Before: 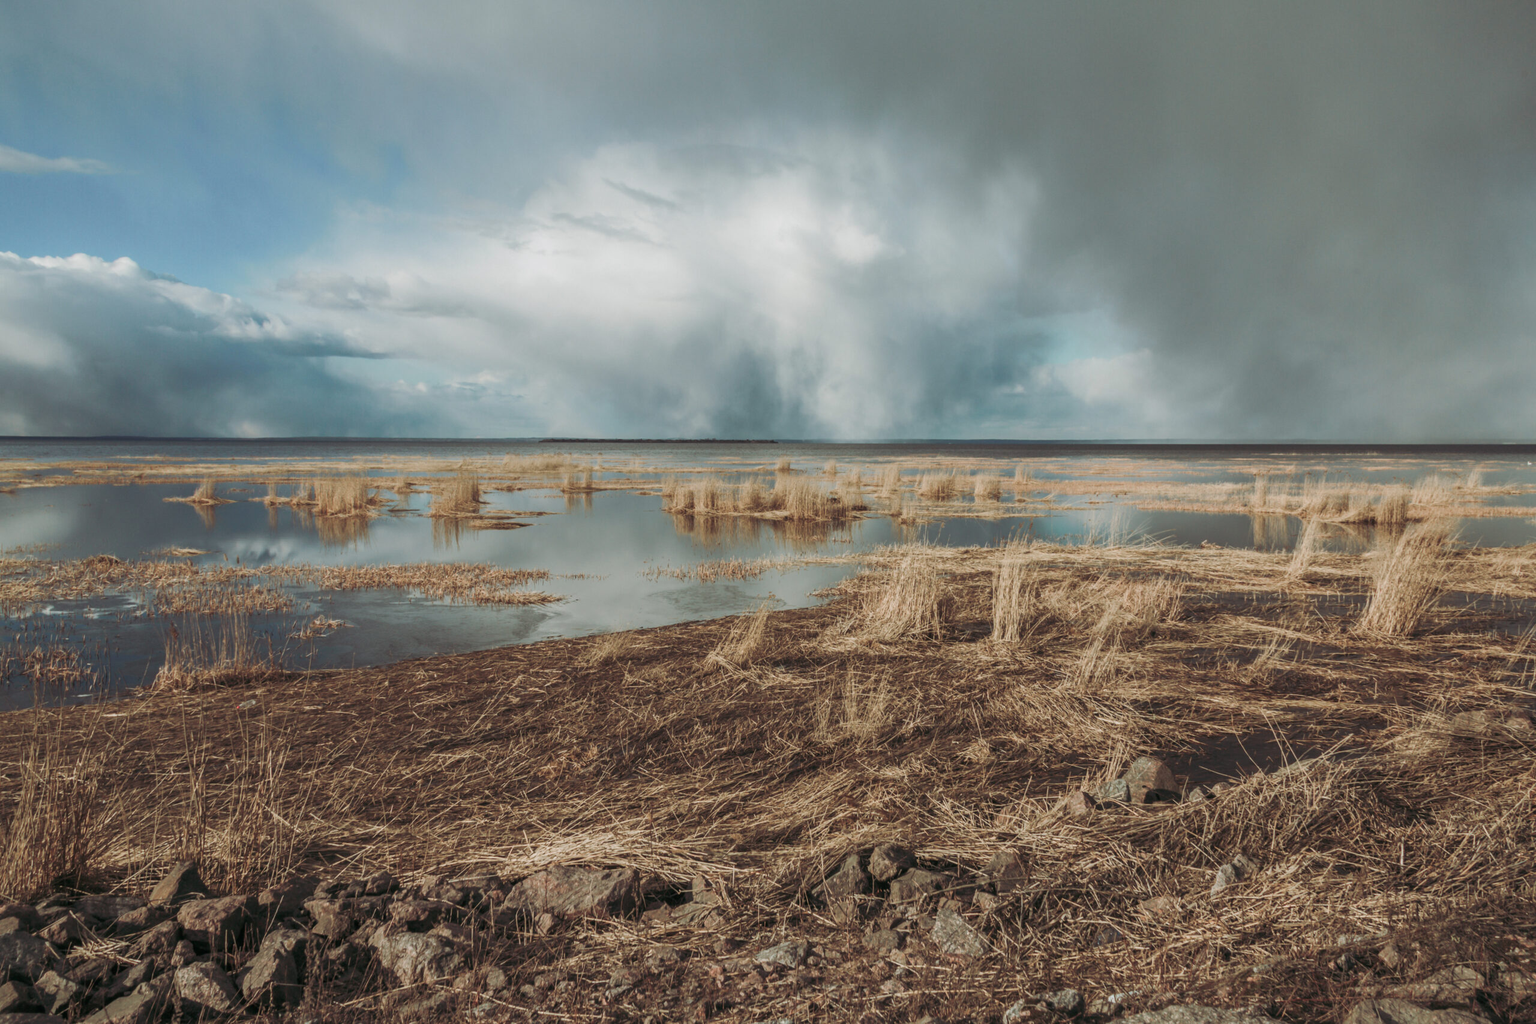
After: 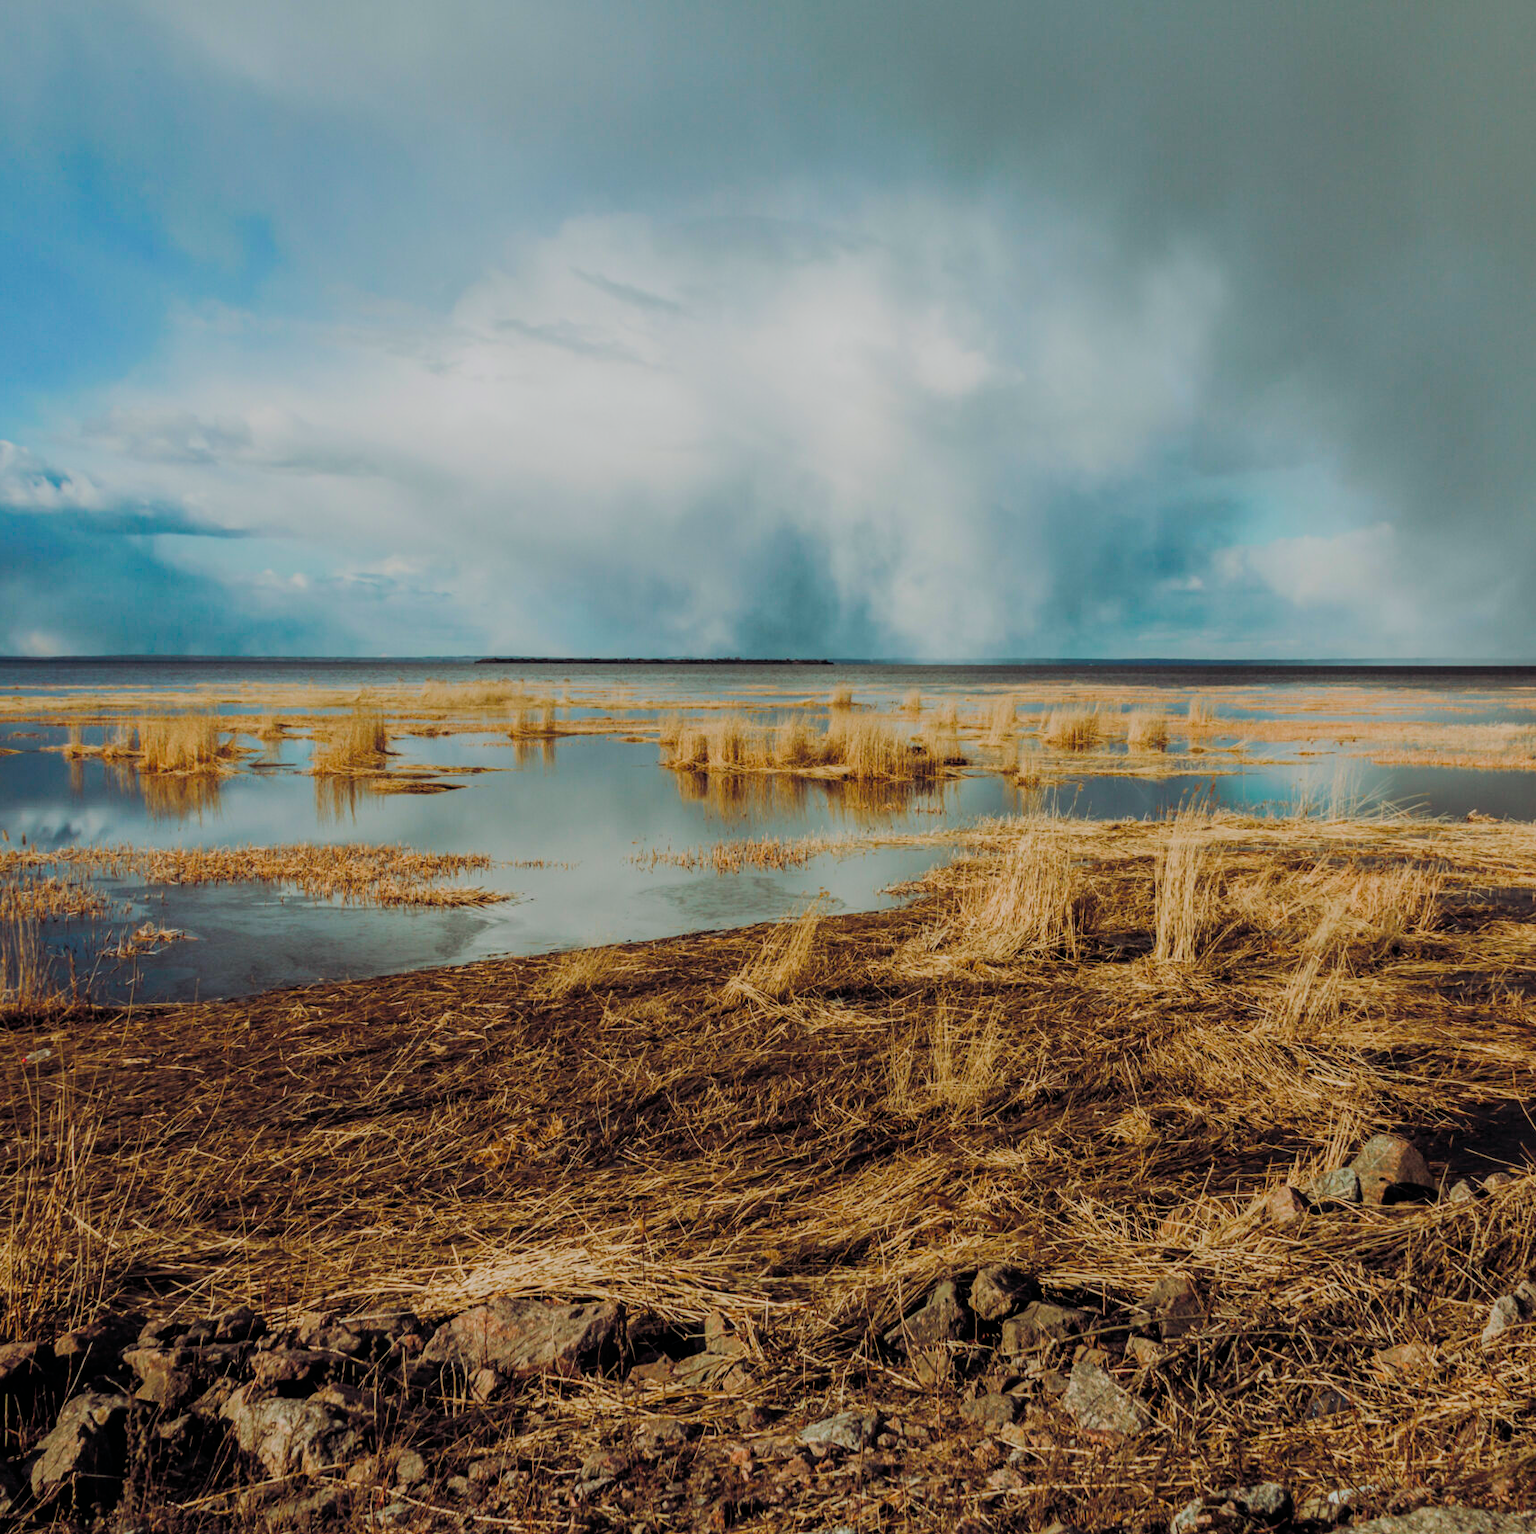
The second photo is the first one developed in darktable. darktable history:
crop and rotate: left 14.469%, right 18.799%
tone equalizer: smoothing diameter 2%, edges refinement/feathering 16.07, mask exposure compensation -1.57 EV, filter diffusion 5
color balance rgb: global offset › chroma 0.068%, global offset › hue 253.07°, linear chroma grading › global chroma 14.773%, perceptual saturation grading › global saturation 37.041%, perceptual saturation grading › shadows 35.712%, global vibrance 20%
filmic rgb: black relative exposure -4.21 EV, white relative exposure 5.11 EV, hardness 2.14, contrast 1.181
